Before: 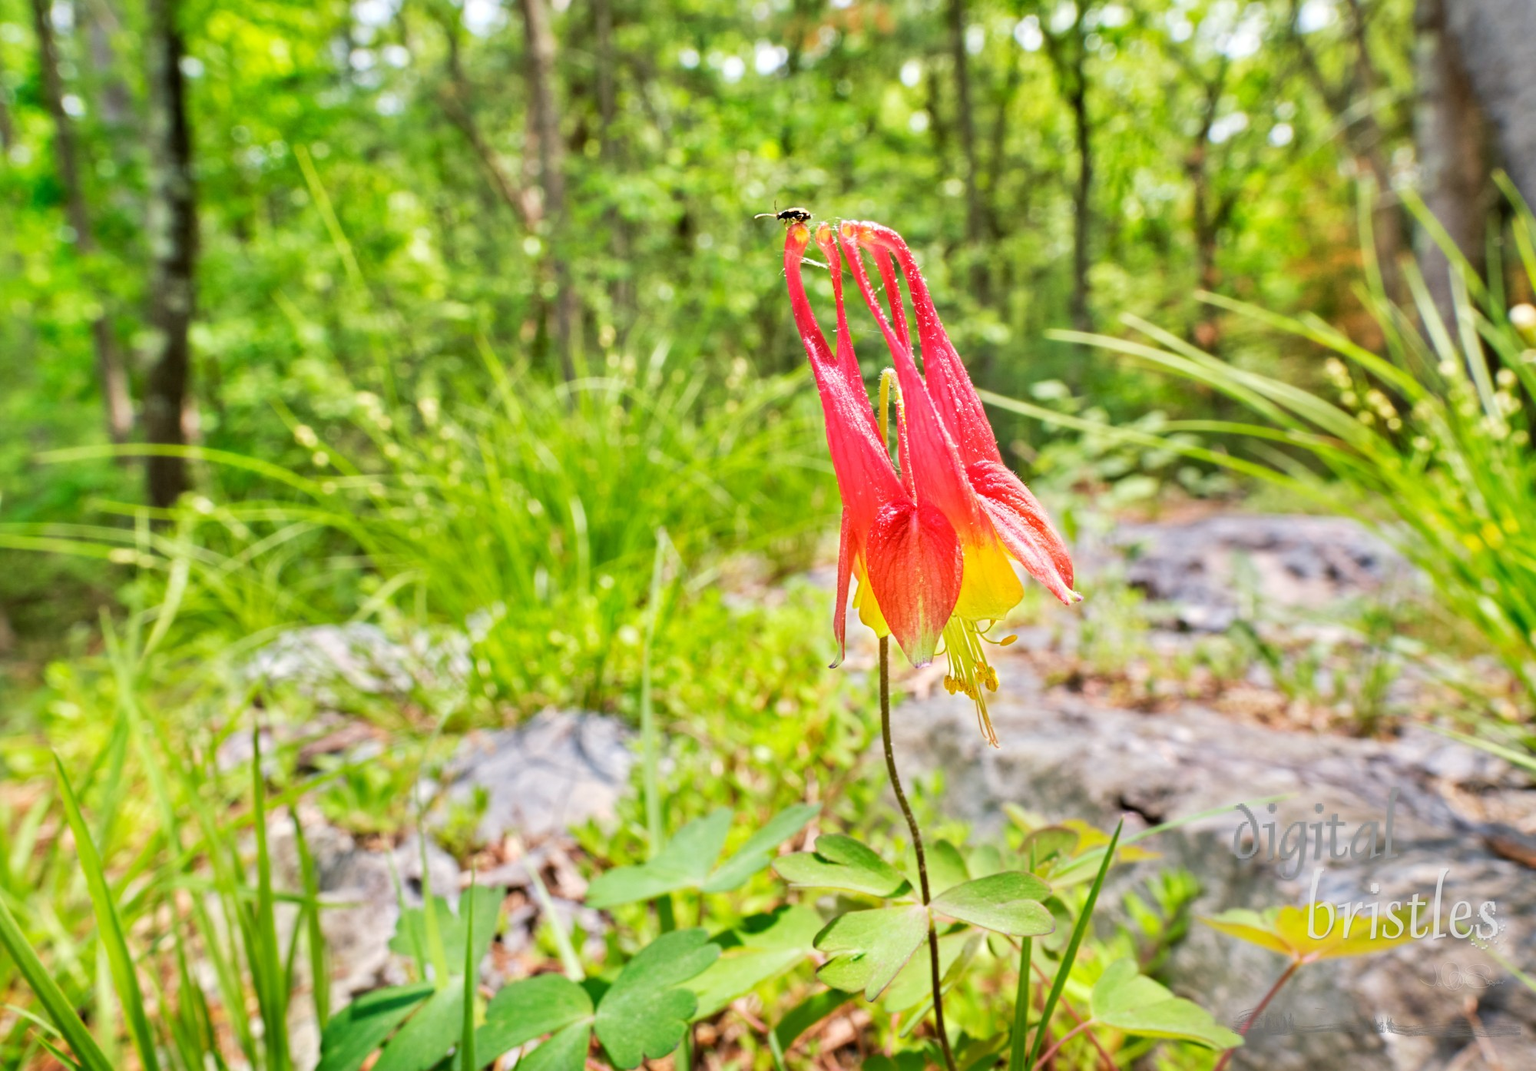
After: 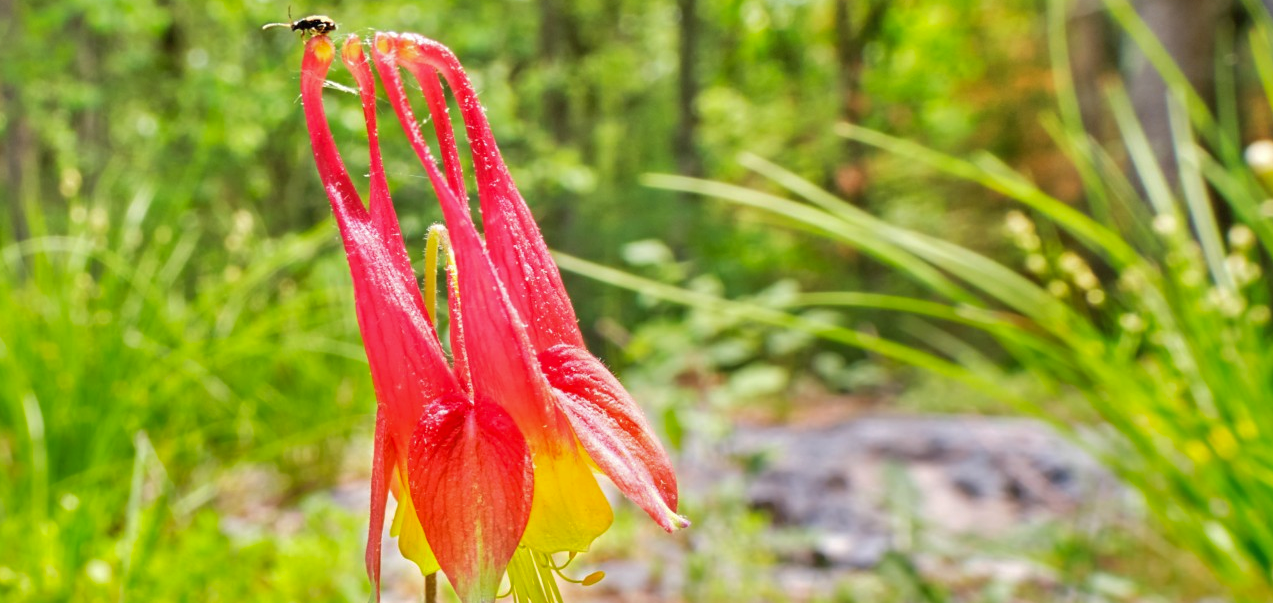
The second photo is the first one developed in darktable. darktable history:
shadows and highlights: on, module defaults
bloom: size 13.65%, threshold 98.39%, strength 4.82%
crop: left 36.005%, top 18.293%, right 0.31%, bottom 38.444%
